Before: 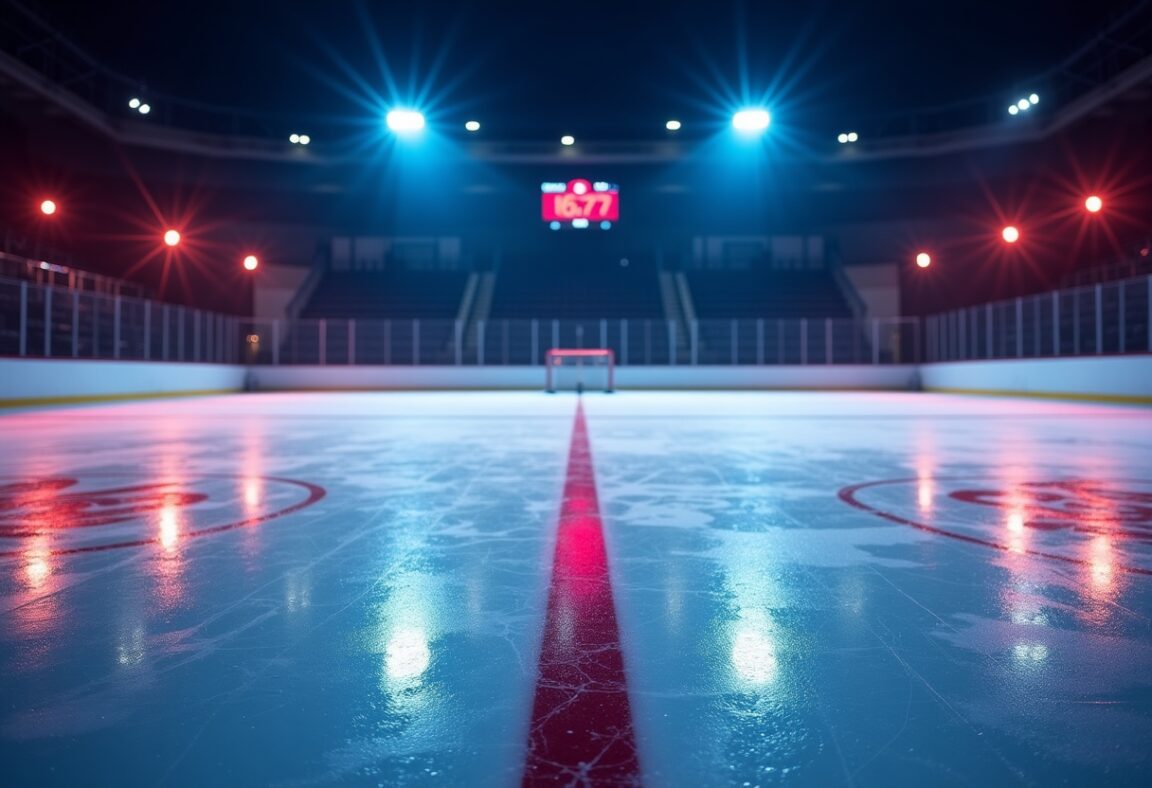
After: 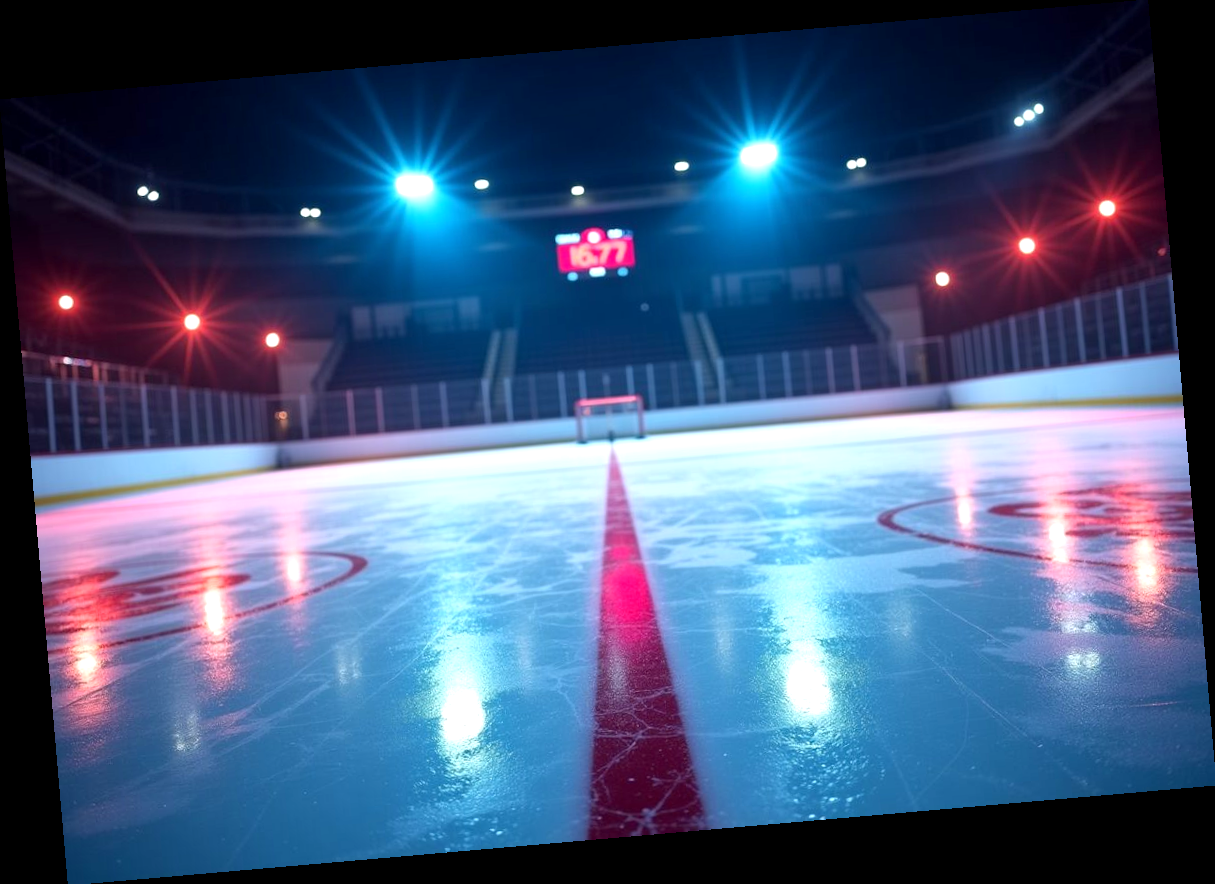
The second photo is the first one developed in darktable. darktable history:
rotate and perspective: rotation -4.98°, automatic cropping off
exposure: black level correction 0.001, exposure 0.5 EV, compensate exposure bias true, compensate highlight preservation false
